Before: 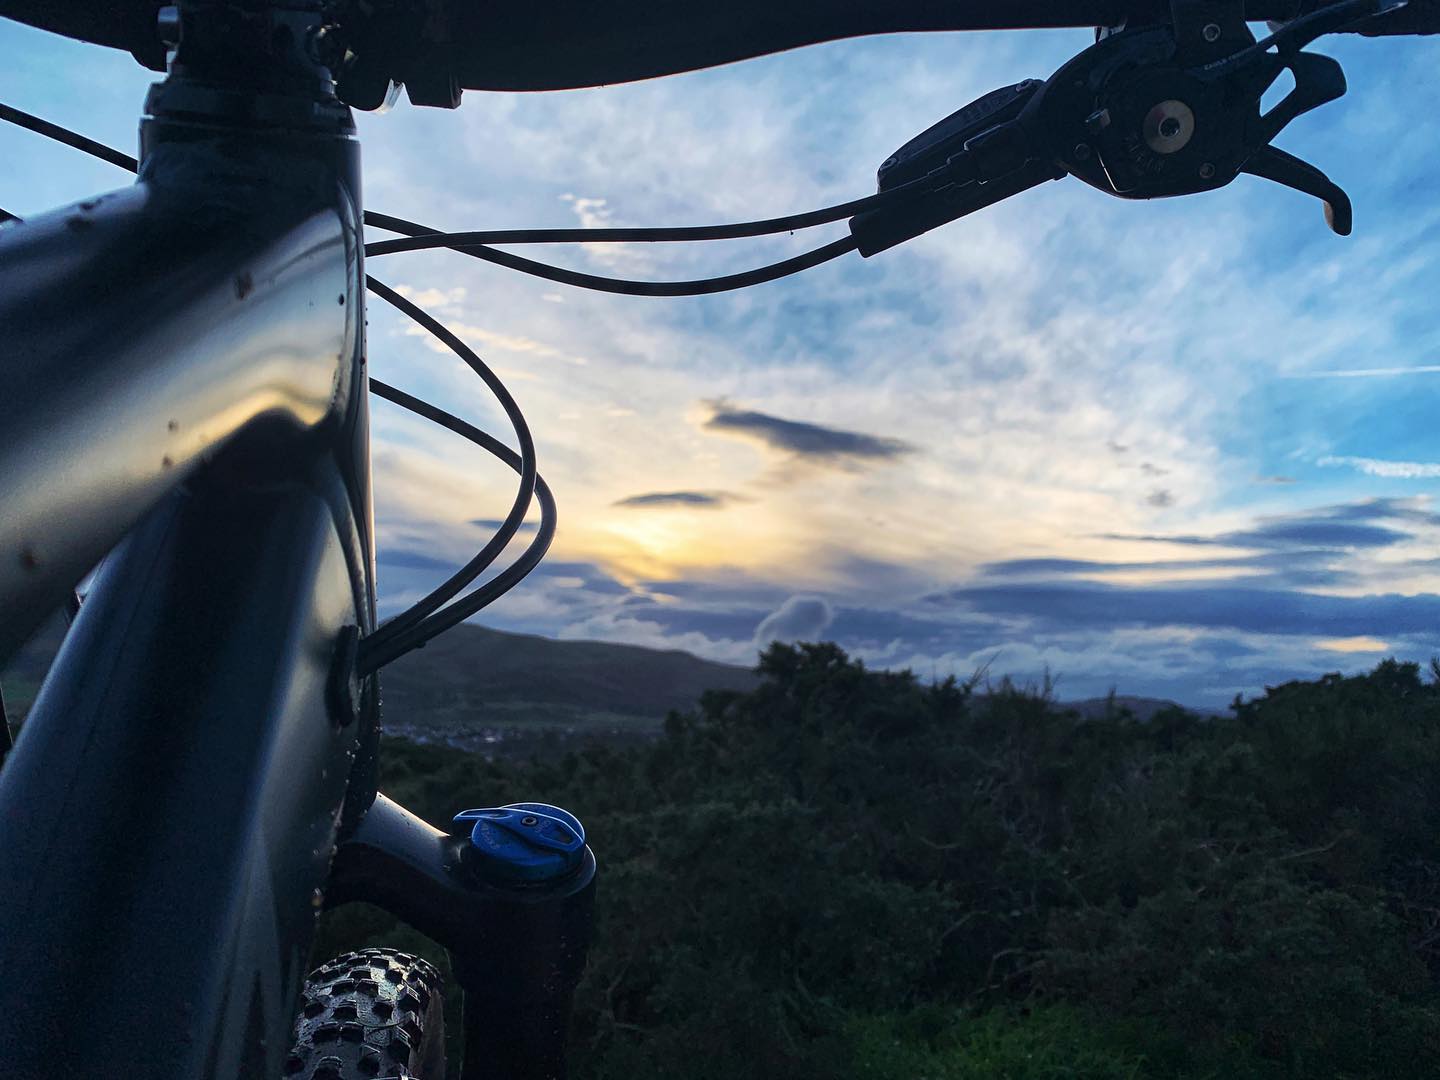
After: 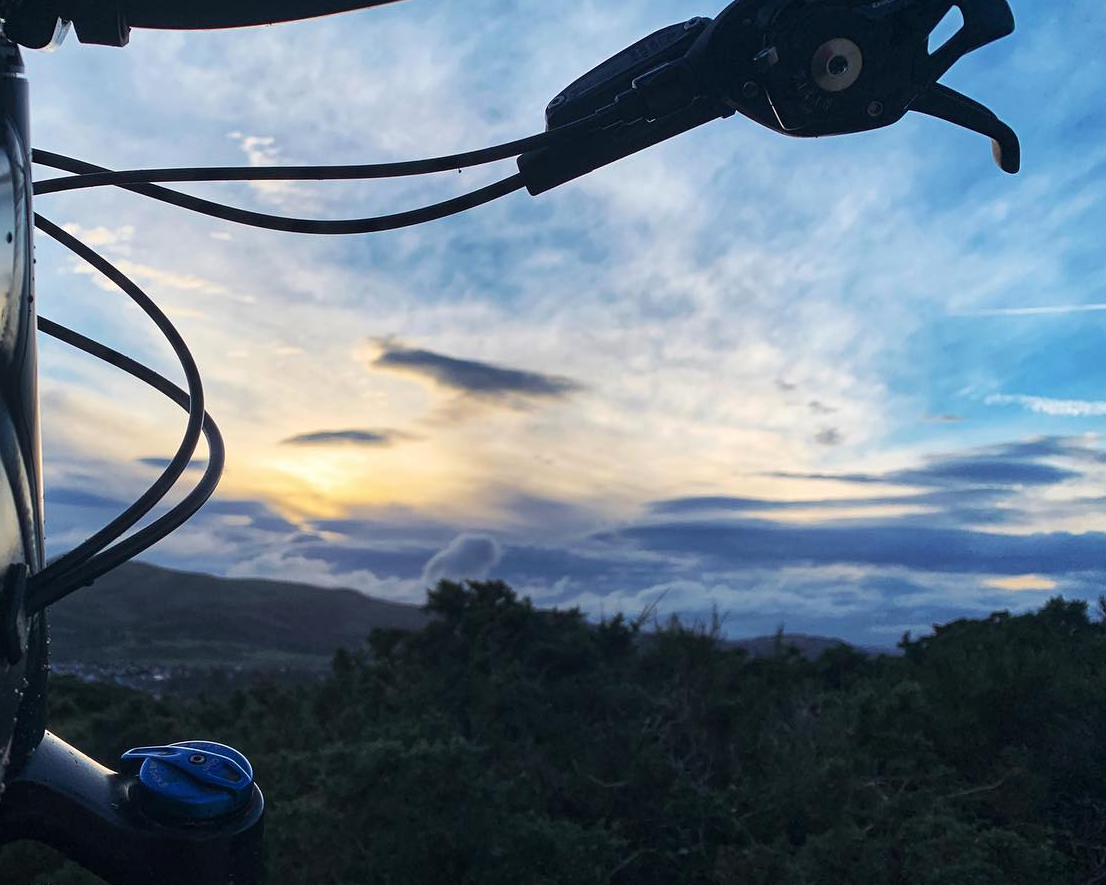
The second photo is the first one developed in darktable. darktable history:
crop: left 23.095%, top 5.827%, bottom 11.854%
color zones: curves: ch1 [(0, 0.523) (0.143, 0.545) (0.286, 0.52) (0.429, 0.506) (0.571, 0.503) (0.714, 0.503) (0.857, 0.508) (1, 0.523)]
